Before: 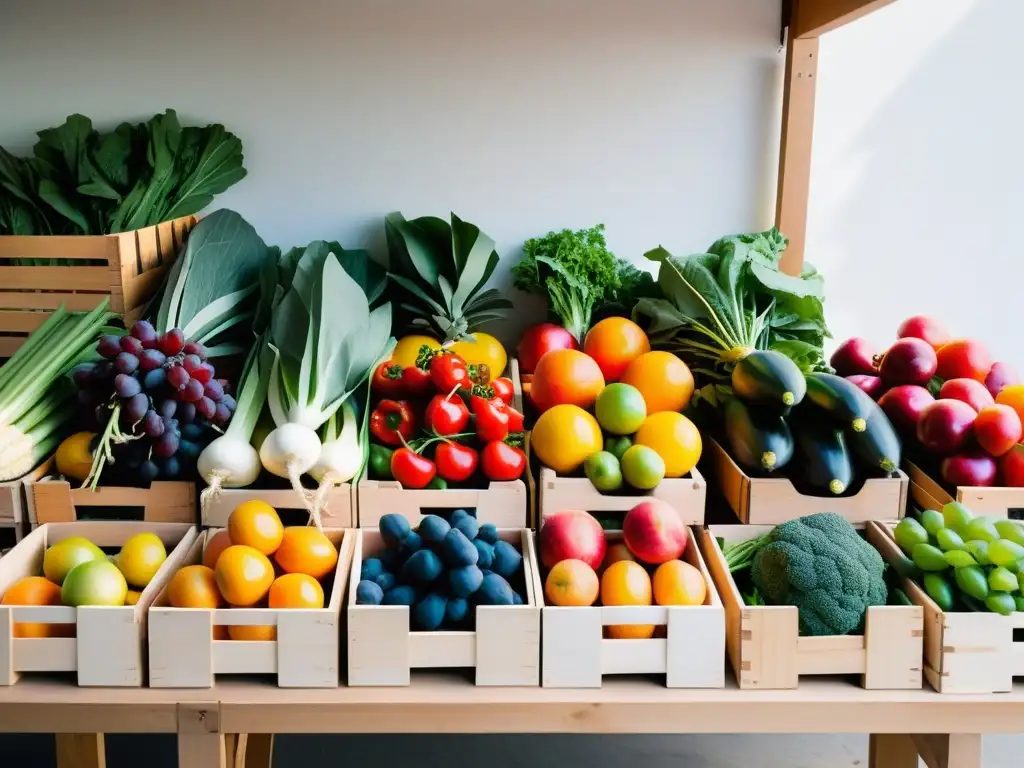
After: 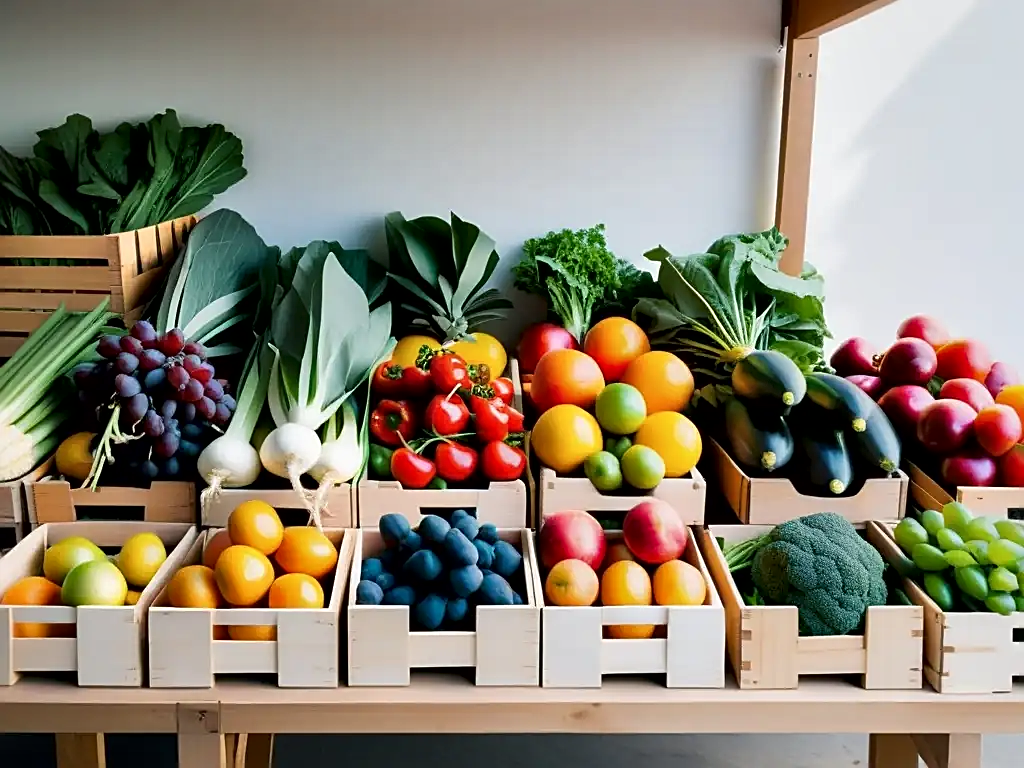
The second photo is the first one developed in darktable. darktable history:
sharpen: on, module defaults
exposure: exposure -0.152 EV, compensate highlight preservation false
local contrast: mode bilateral grid, contrast 51, coarseness 50, detail 150%, midtone range 0.2
